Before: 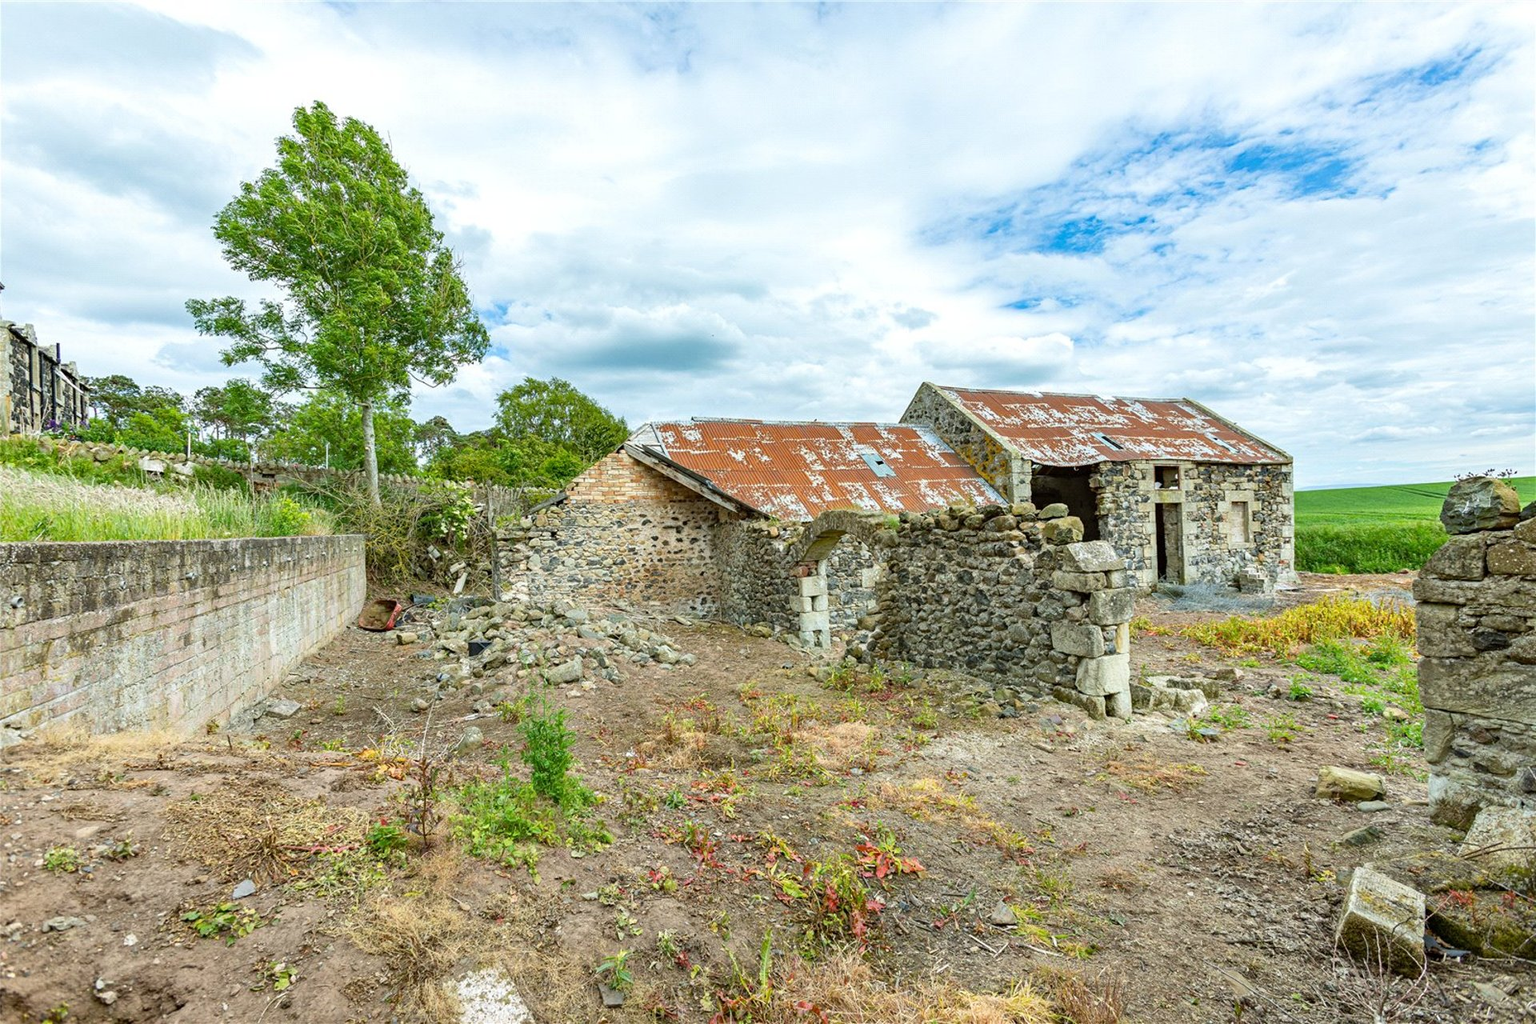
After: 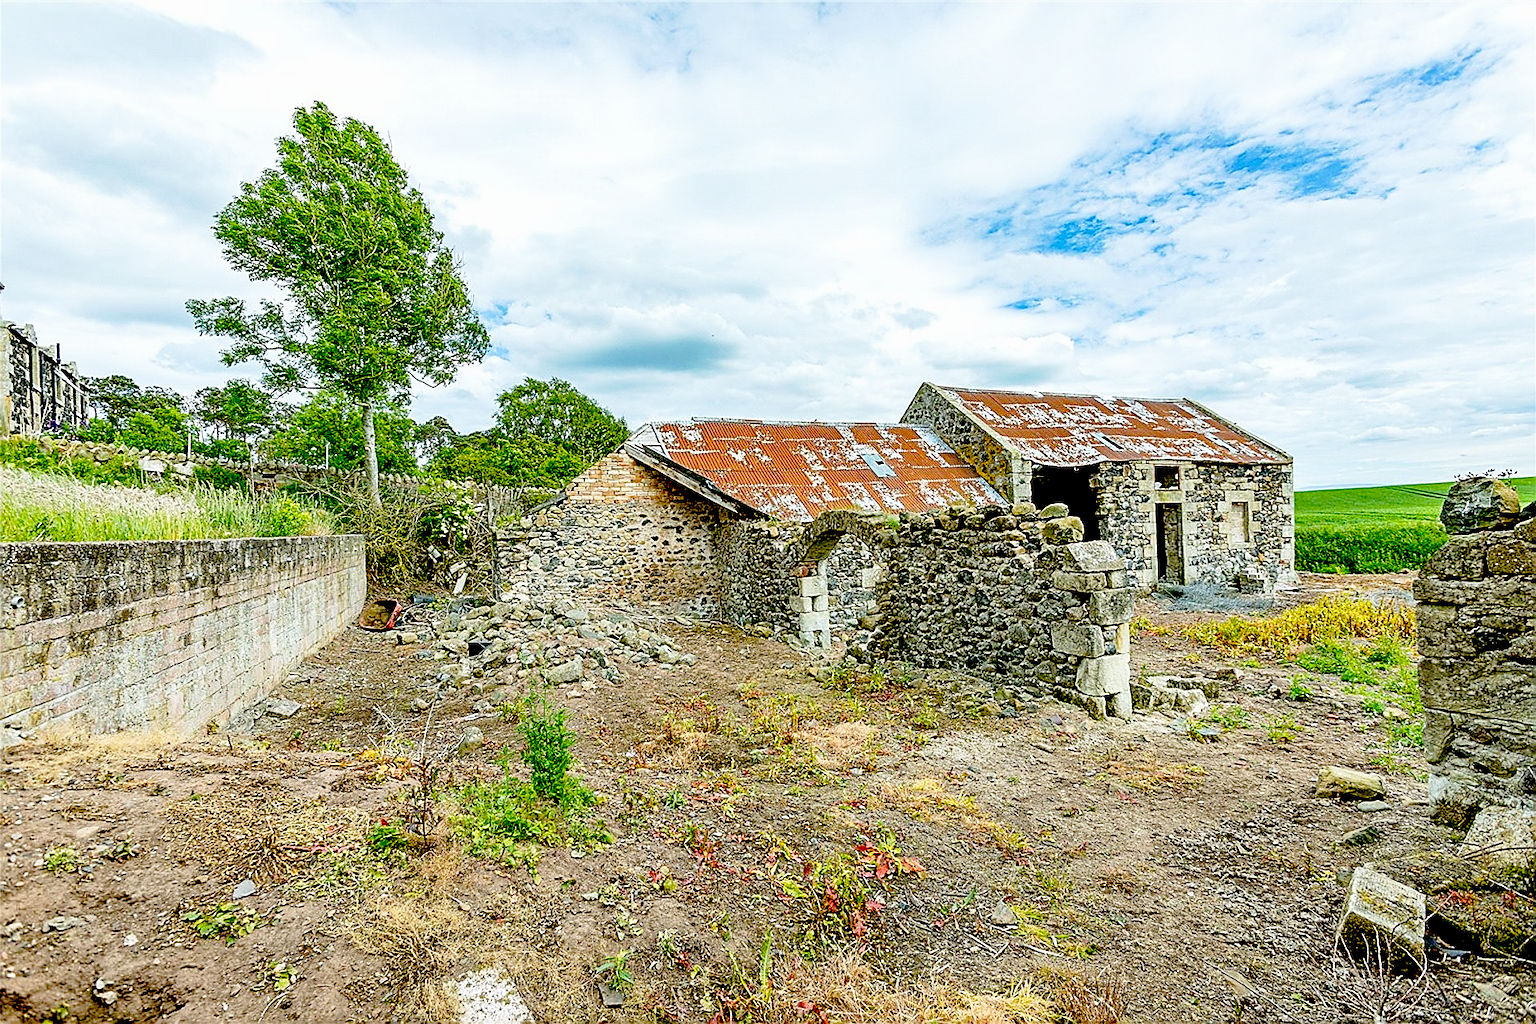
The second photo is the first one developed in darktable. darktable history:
sharpen: radius 1.4, amount 1.25, threshold 0.7
exposure: black level correction 0.056, exposure -0.039 EV, compensate highlight preservation false
tone curve: curves: ch0 [(0, 0) (0.003, 0.003) (0.011, 0.006) (0.025, 0.015) (0.044, 0.025) (0.069, 0.034) (0.1, 0.052) (0.136, 0.092) (0.177, 0.157) (0.224, 0.228) (0.277, 0.305) (0.335, 0.392) (0.399, 0.466) (0.468, 0.543) (0.543, 0.612) (0.623, 0.692) (0.709, 0.78) (0.801, 0.865) (0.898, 0.935) (1, 1)], preserve colors none
